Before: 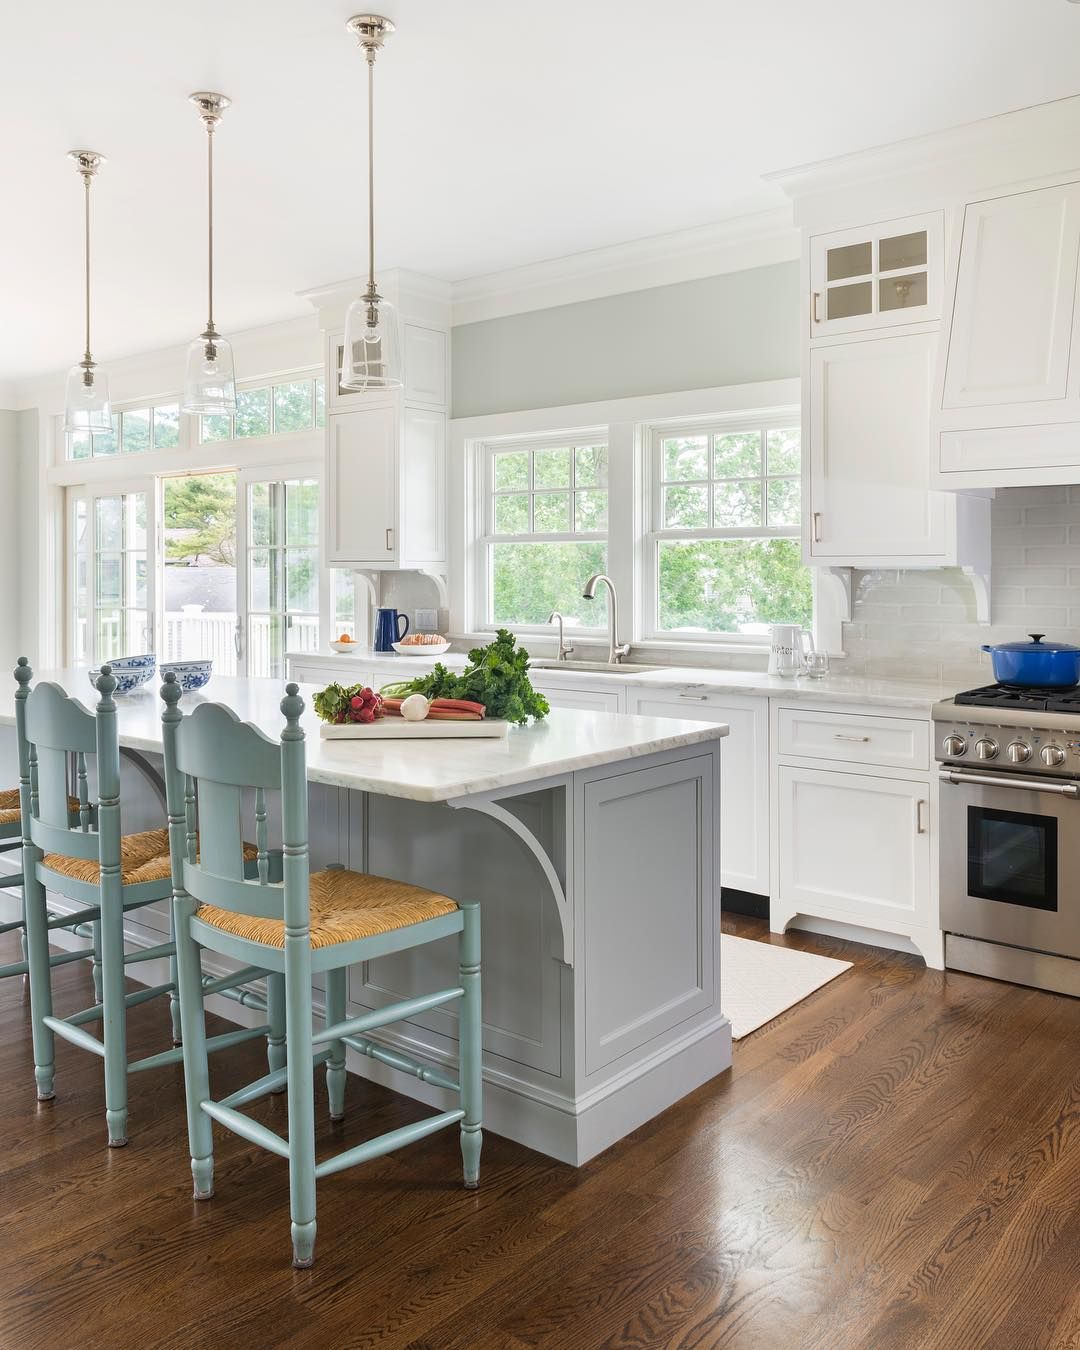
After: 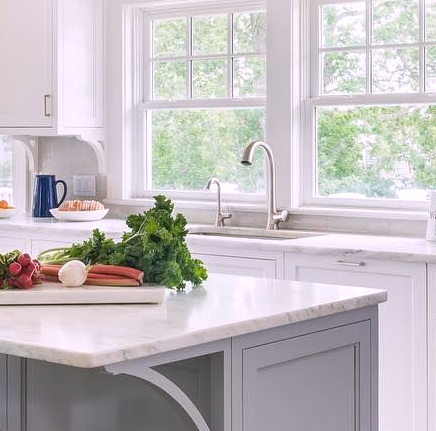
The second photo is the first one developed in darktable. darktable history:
white balance: red 1.05, blue 1.072
crop: left 31.751%, top 32.172%, right 27.8%, bottom 35.83%
tone equalizer: on, module defaults
